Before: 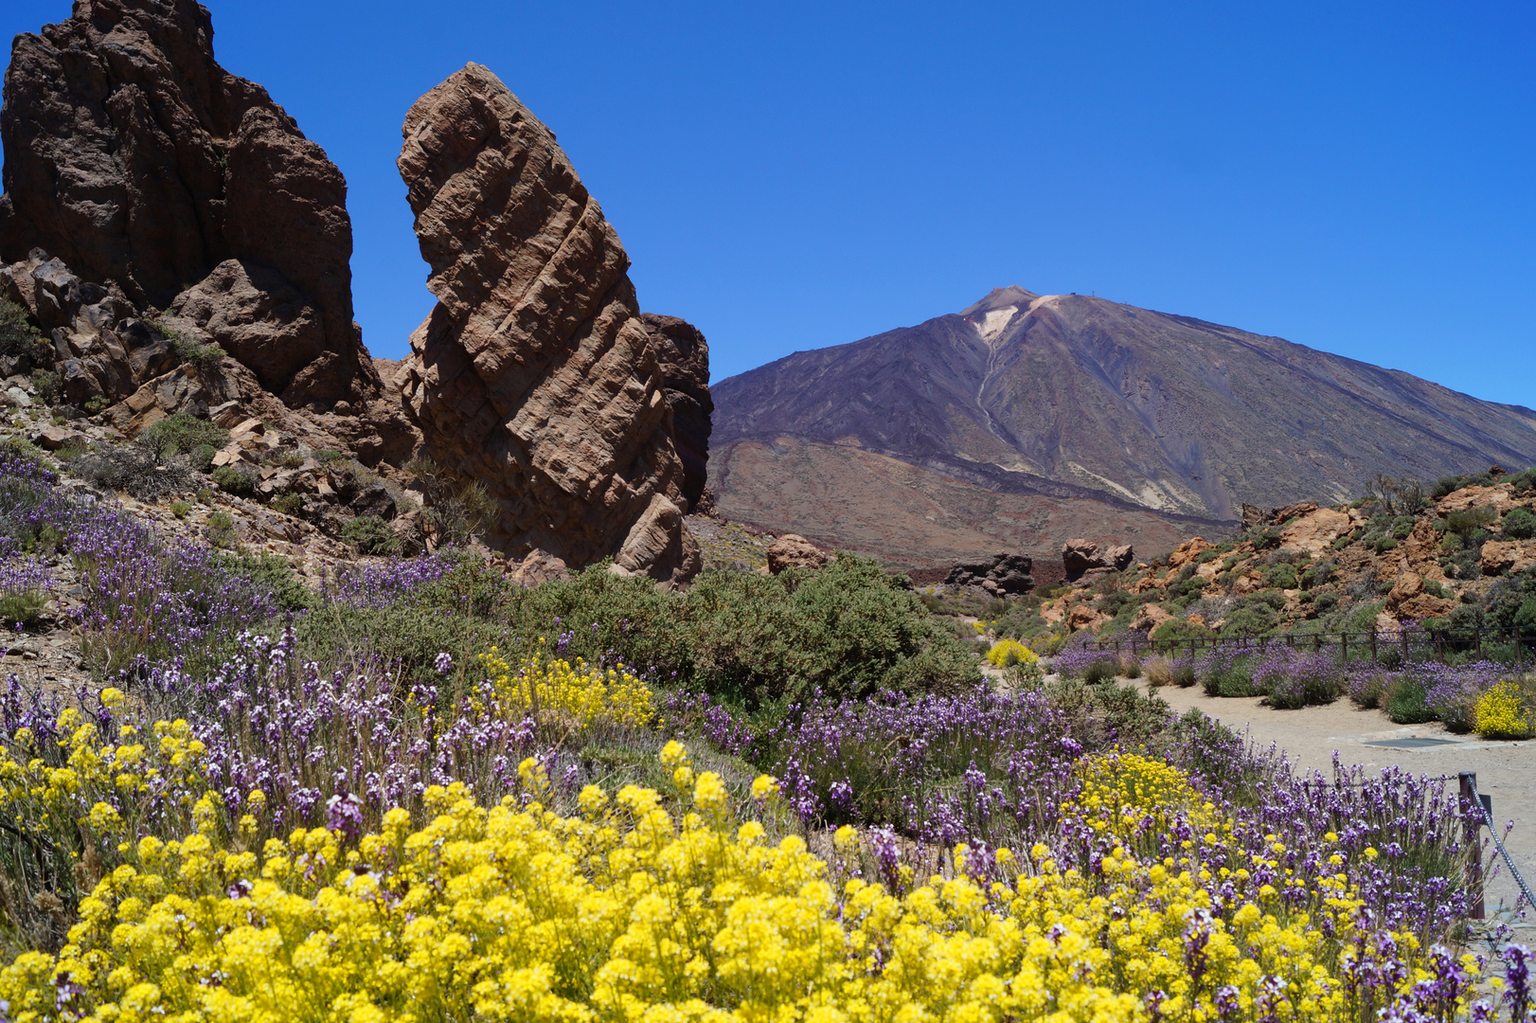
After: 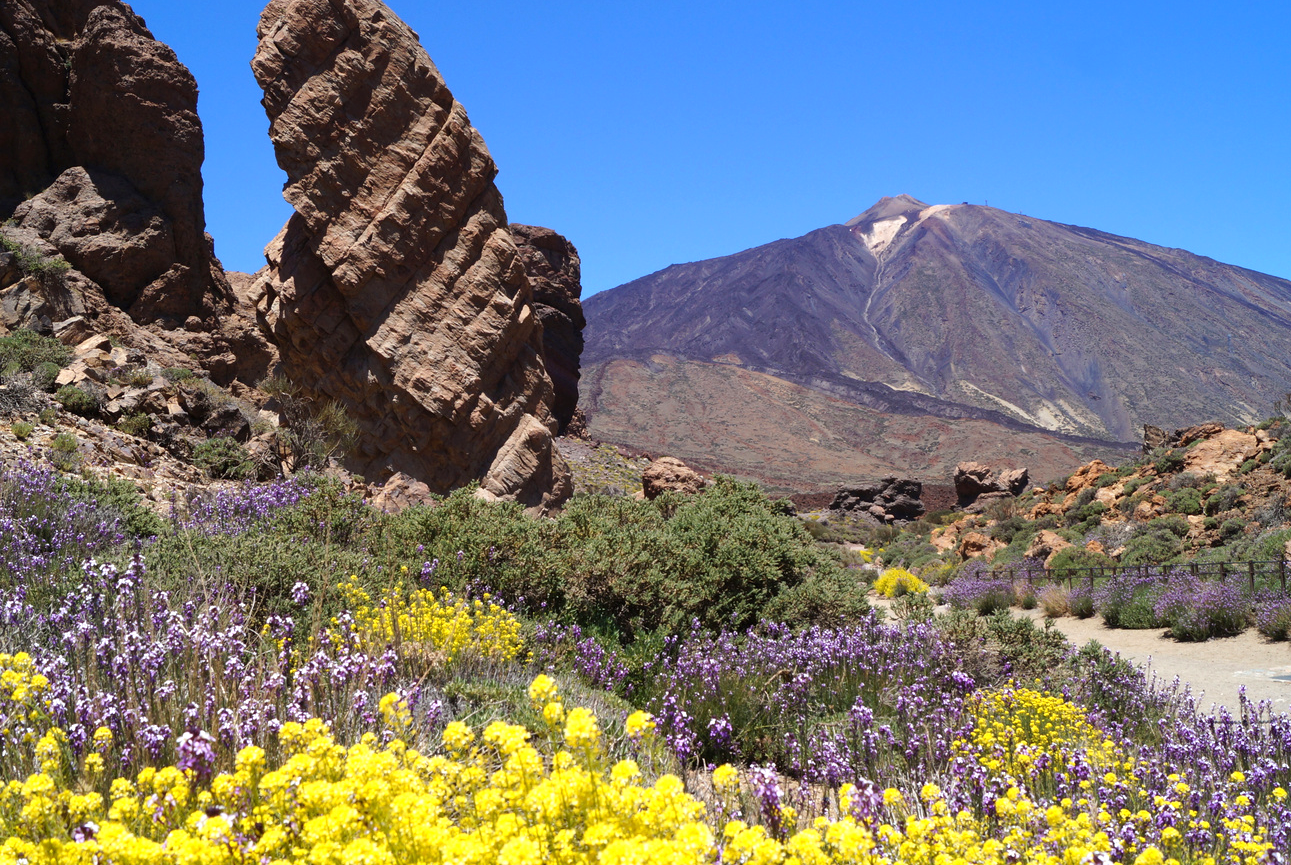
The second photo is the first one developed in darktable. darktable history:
crop and rotate: left 10.402%, top 9.978%, right 9.979%, bottom 9.924%
exposure: exposure 0.51 EV, compensate exposure bias true, compensate highlight preservation false
